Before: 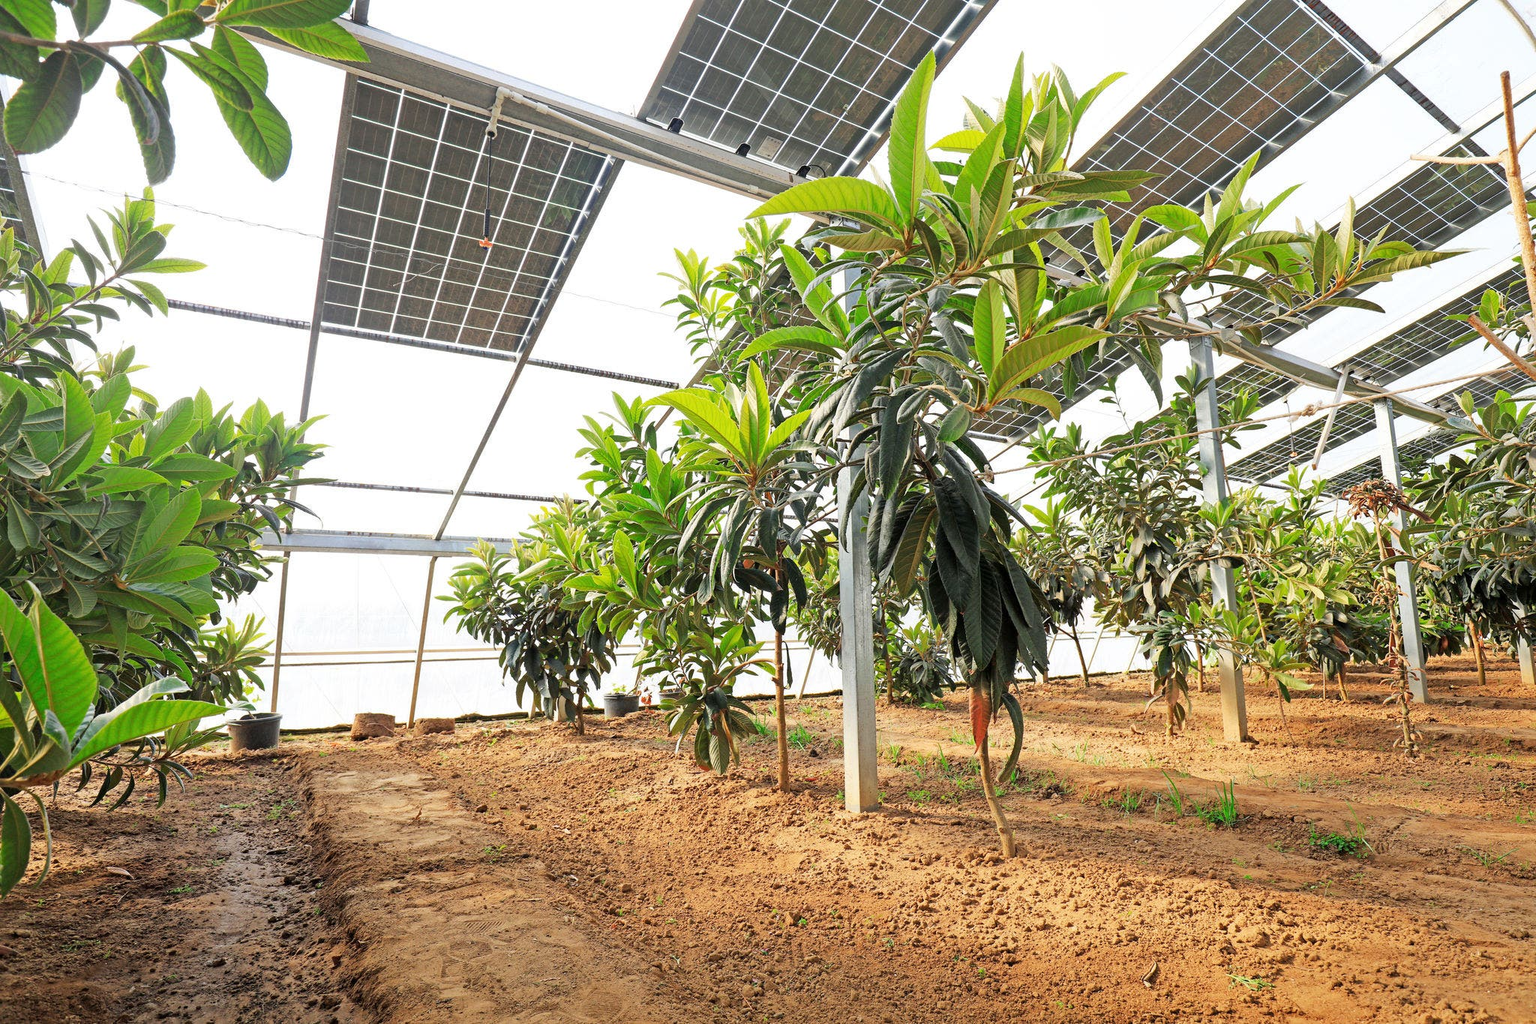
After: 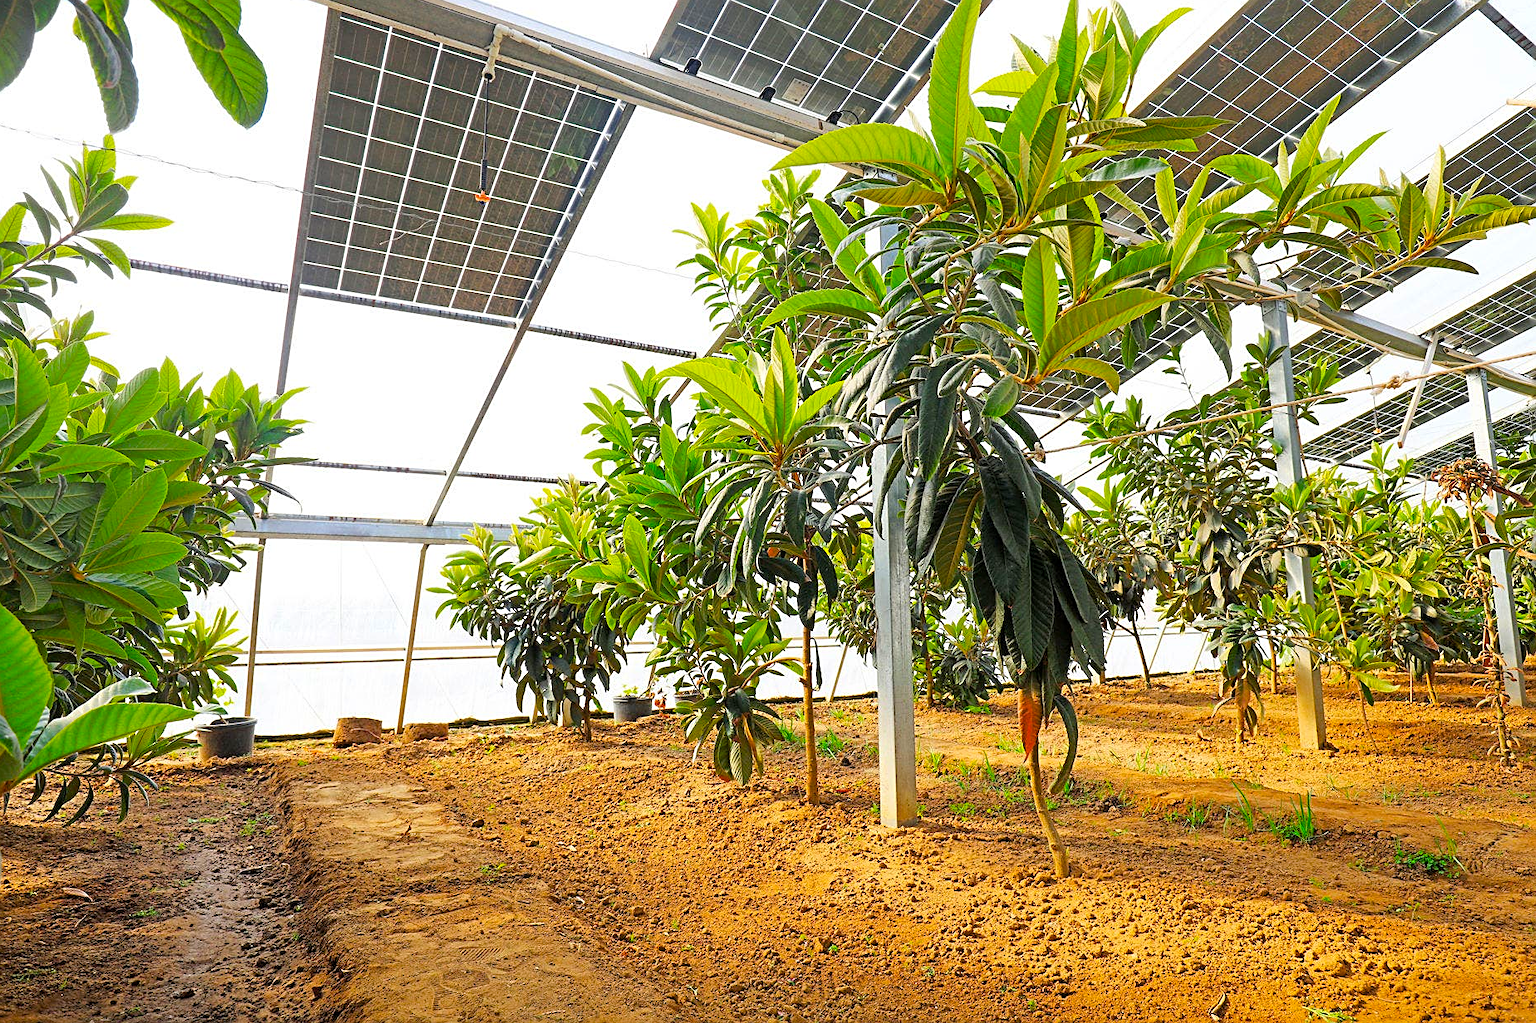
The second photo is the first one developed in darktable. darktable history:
crop: left 3.305%, top 6.436%, right 6.389%, bottom 3.258%
levels: levels [0, 0.499, 1]
sharpen: on, module defaults
color balance rgb: linear chroma grading › global chroma 15%, perceptual saturation grading › global saturation 30%
